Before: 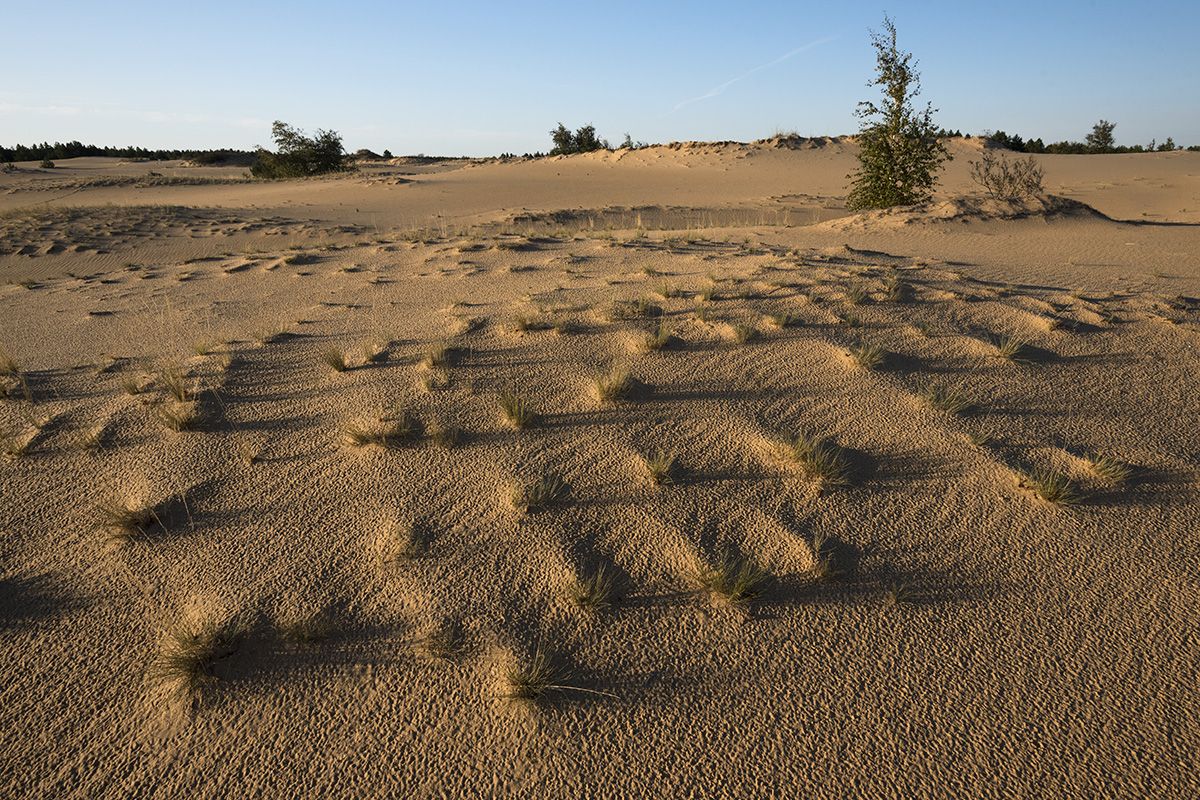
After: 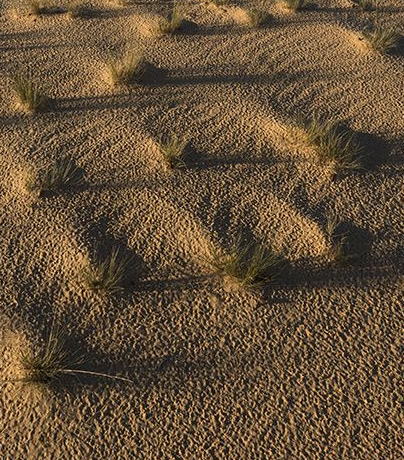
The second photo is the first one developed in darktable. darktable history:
crop: left 40.604%, top 39.581%, right 25.704%, bottom 2.916%
